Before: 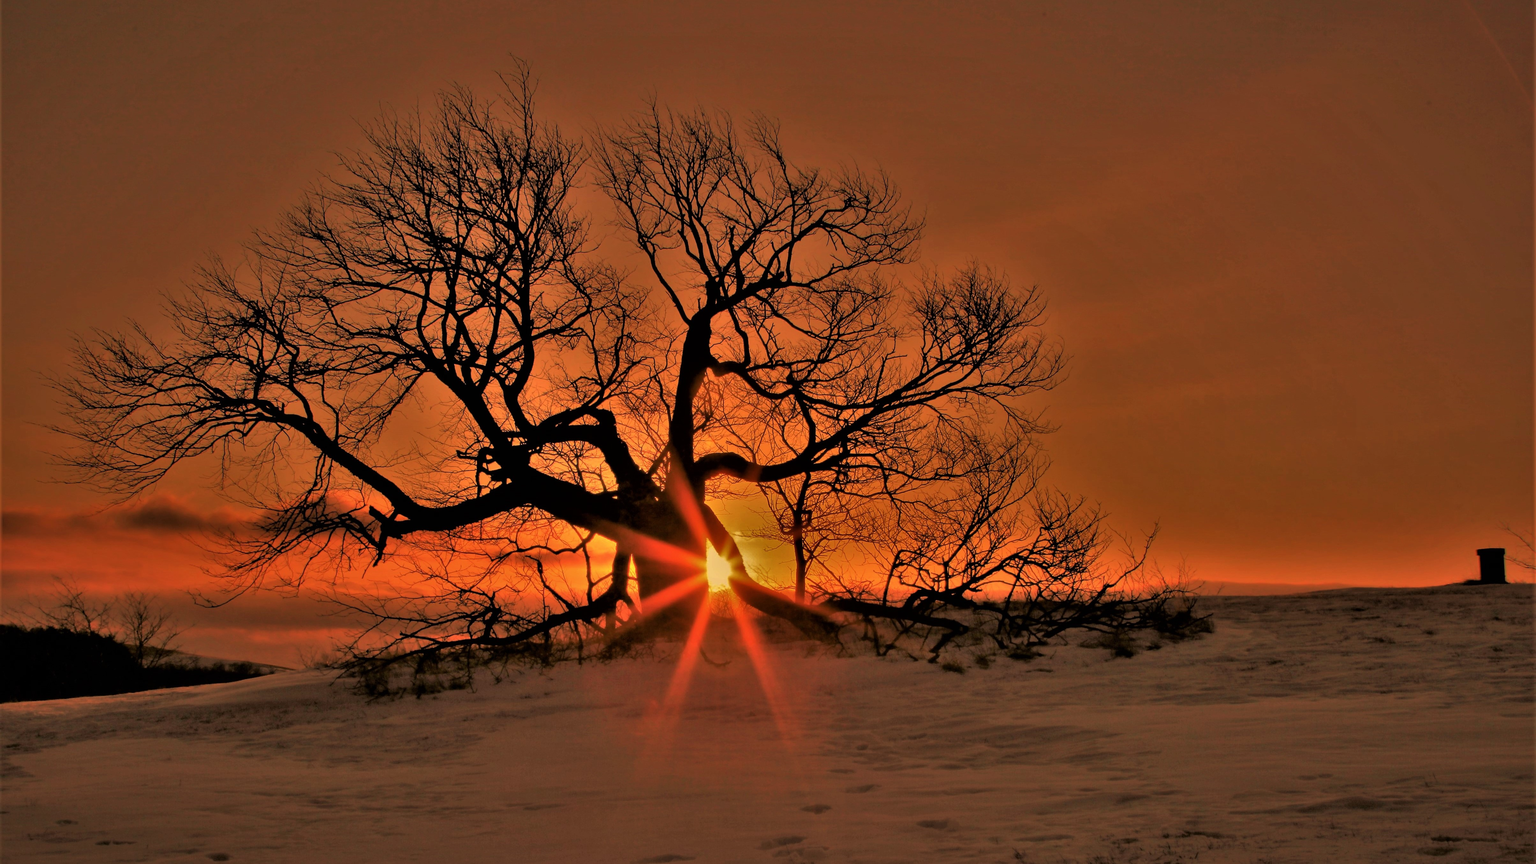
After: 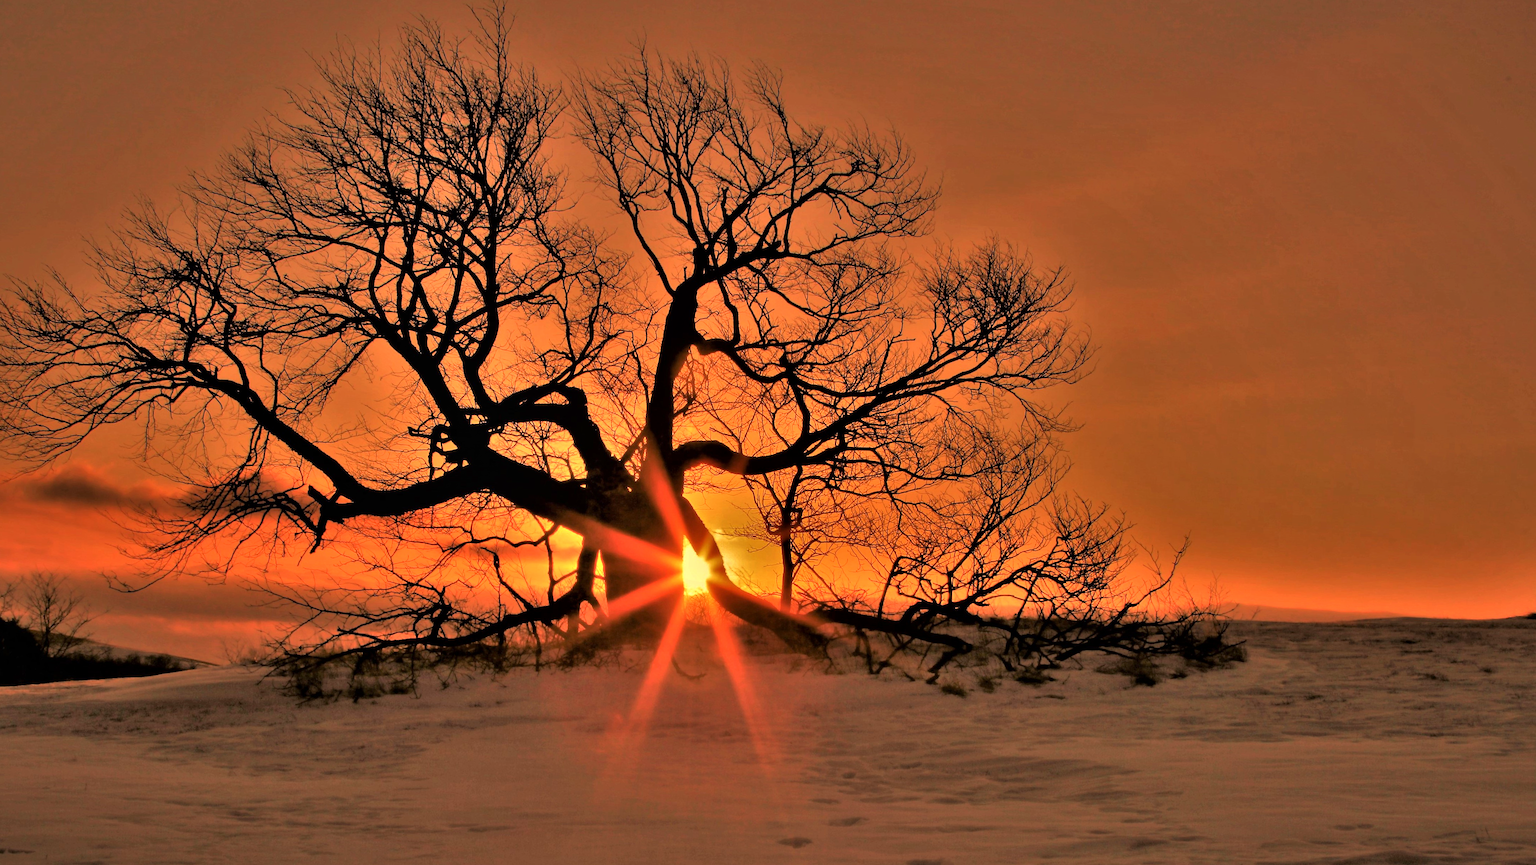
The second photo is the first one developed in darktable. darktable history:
contrast equalizer: octaves 7, y [[0.439, 0.44, 0.442, 0.457, 0.493, 0.498], [0.5 ×6], [0.5 ×6], [0 ×6], [0 ×6]], mix -0.118
exposure: black level correction 0, exposure 0.702 EV, compensate exposure bias true, compensate highlight preservation false
crop and rotate: angle -2.11°, left 3.101%, top 3.85%, right 1.62%, bottom 0.684%
